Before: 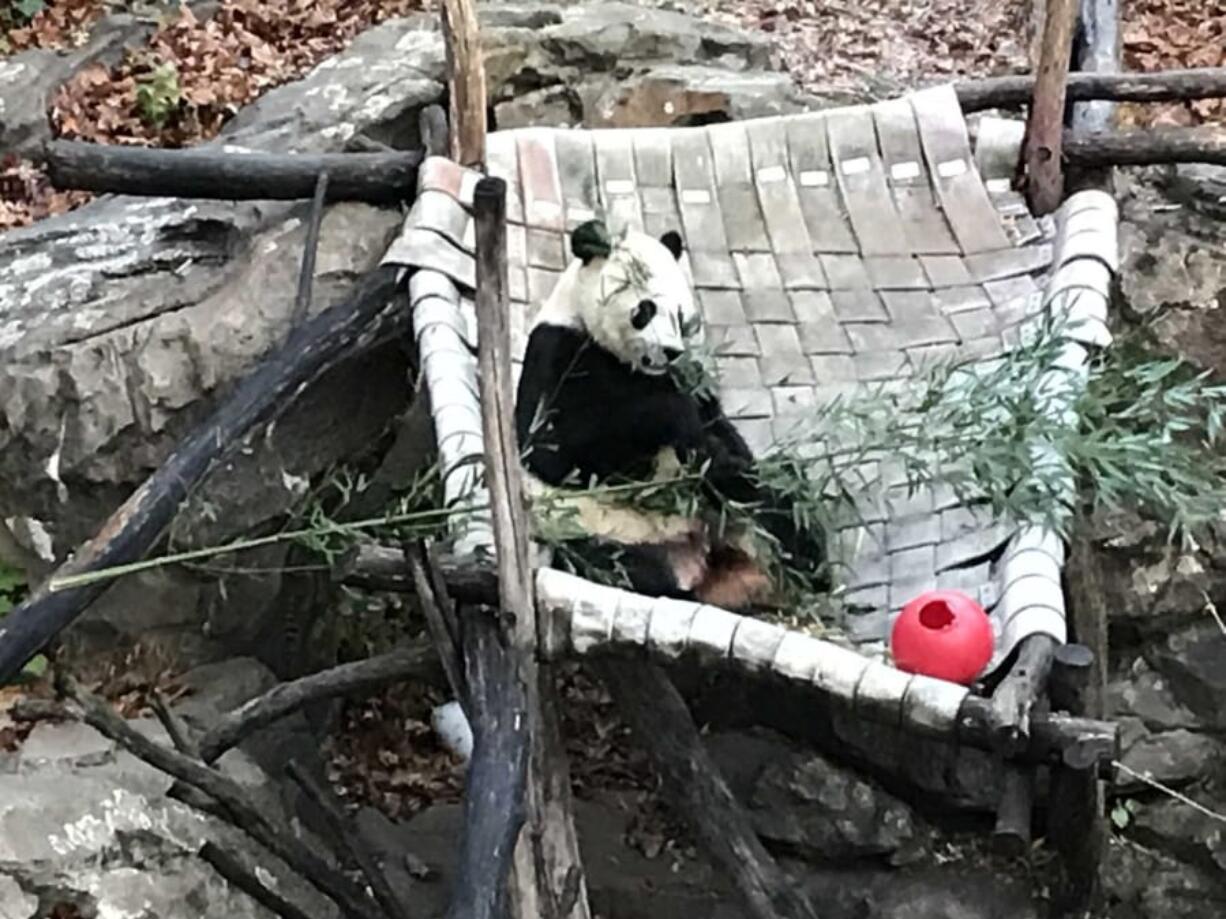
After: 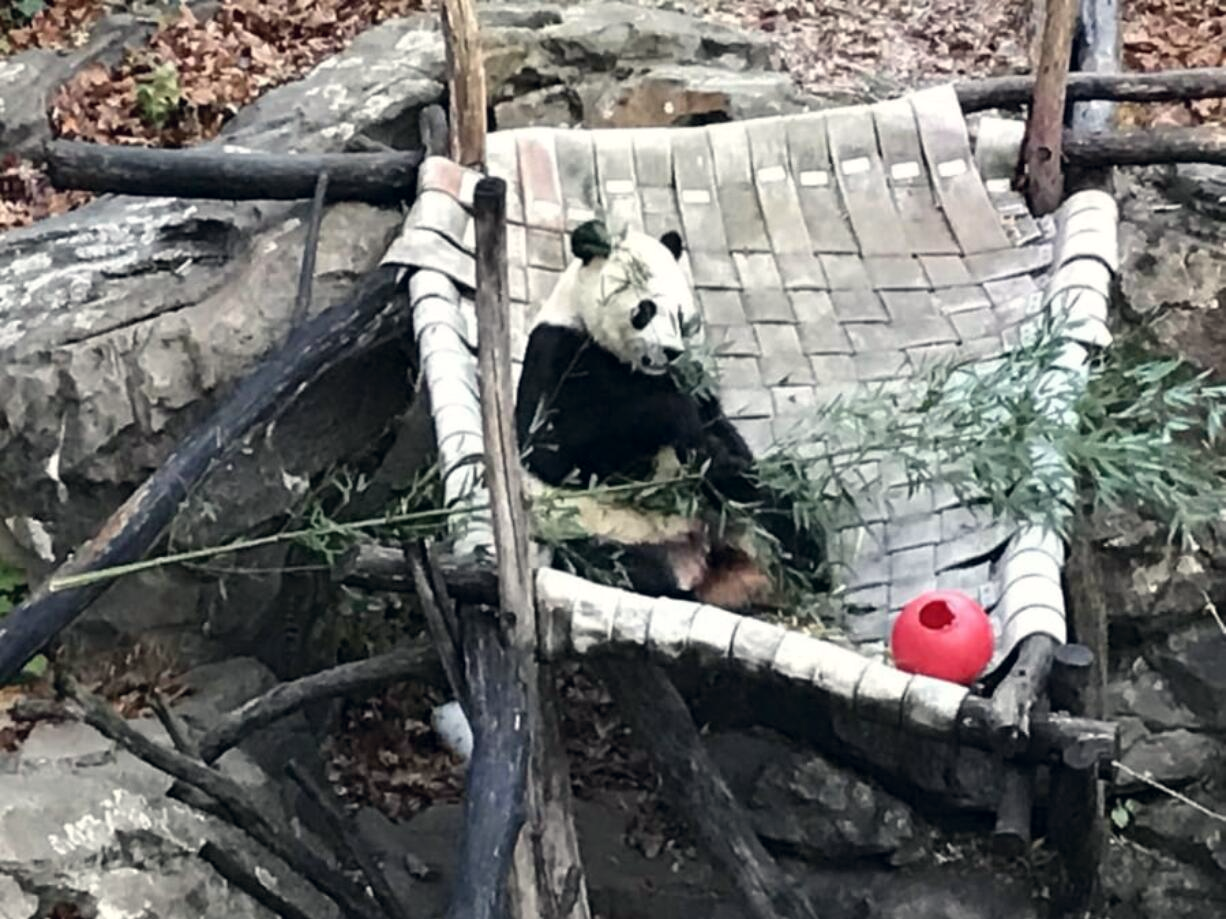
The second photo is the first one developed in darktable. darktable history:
color correction: highlights a* 0.465, highlights b* 2.68, shadows a* -0.708, shadows b* -4.66
